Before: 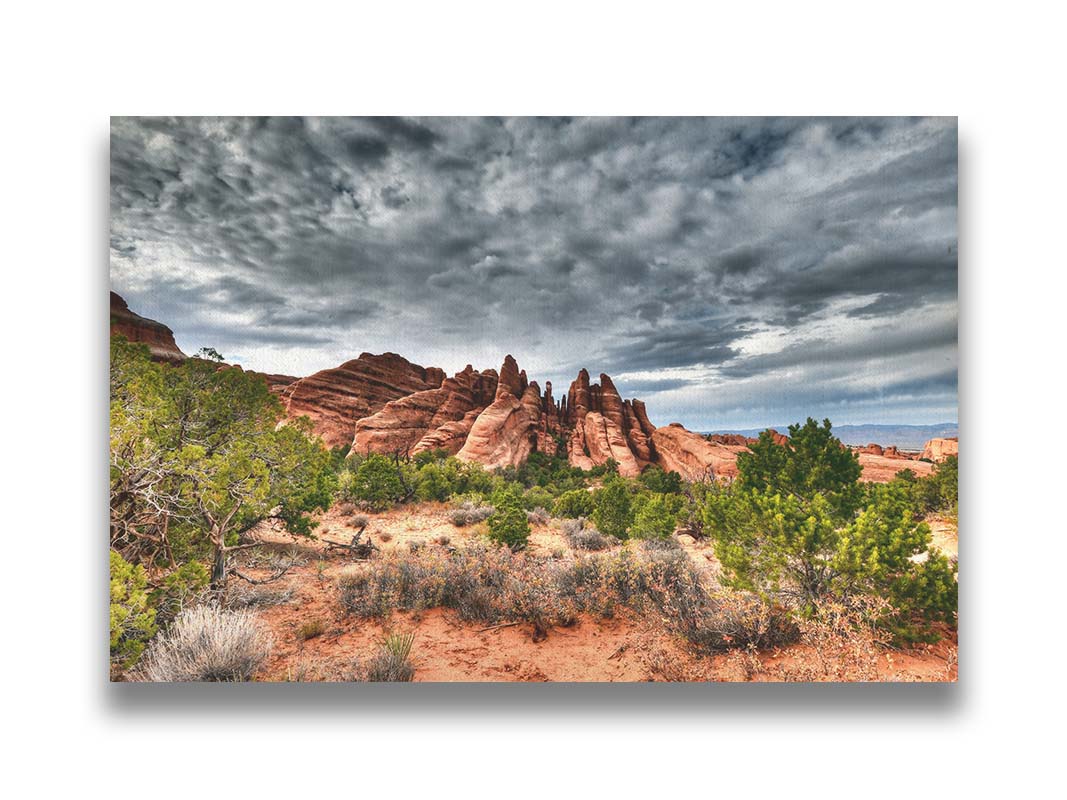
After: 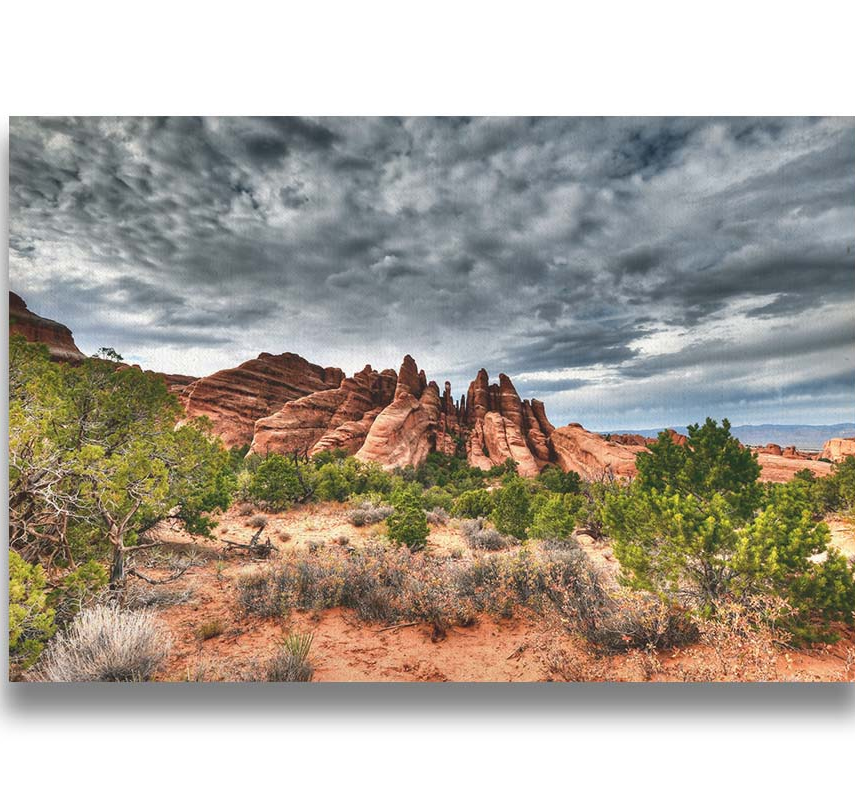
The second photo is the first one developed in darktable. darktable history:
crop and rotate: left 9.525%, right 10.28%
